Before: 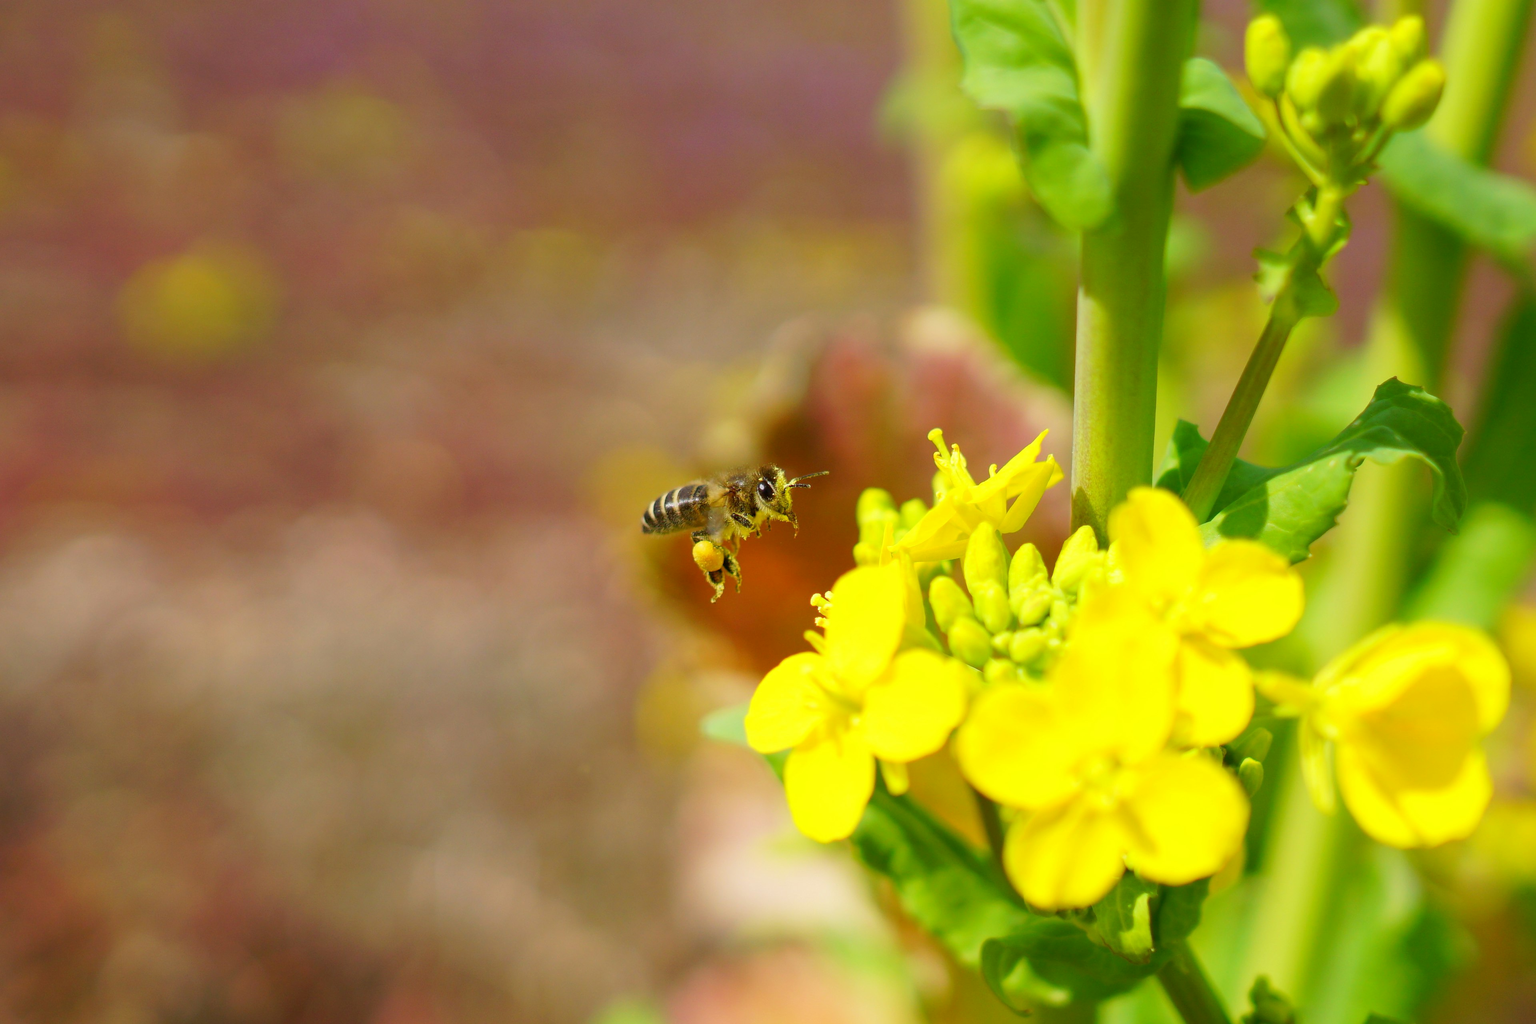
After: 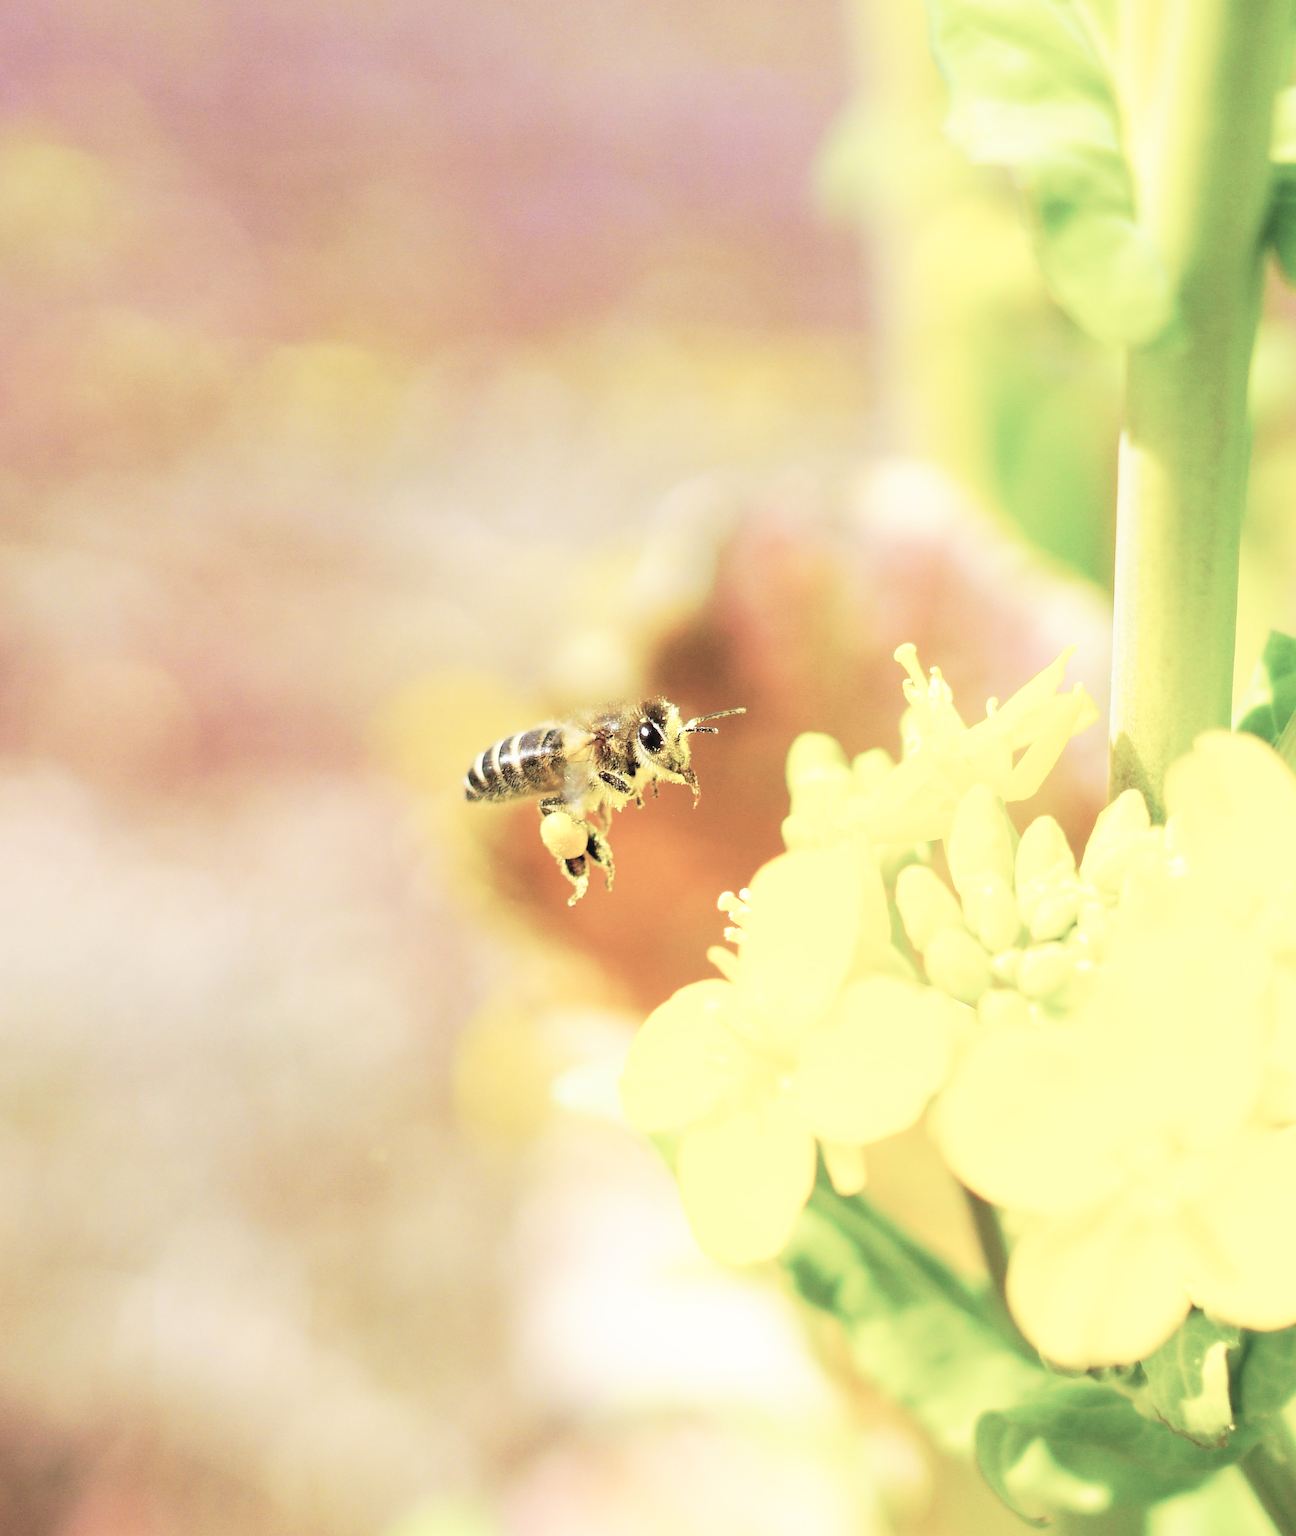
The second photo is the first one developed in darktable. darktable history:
contrast brightness saturation: brightness 0.18, saturation -0.5
crop: left 21.674%, right 22.086%
base curve: curves: ch0 [(0, 0) (0.007, 0.004) (0.027, 0.03) (0.046, 0.07) (0.207, 0.54) (0.442, 0.872) (0.673, 0.972) (1, 1)], preserve colors none
